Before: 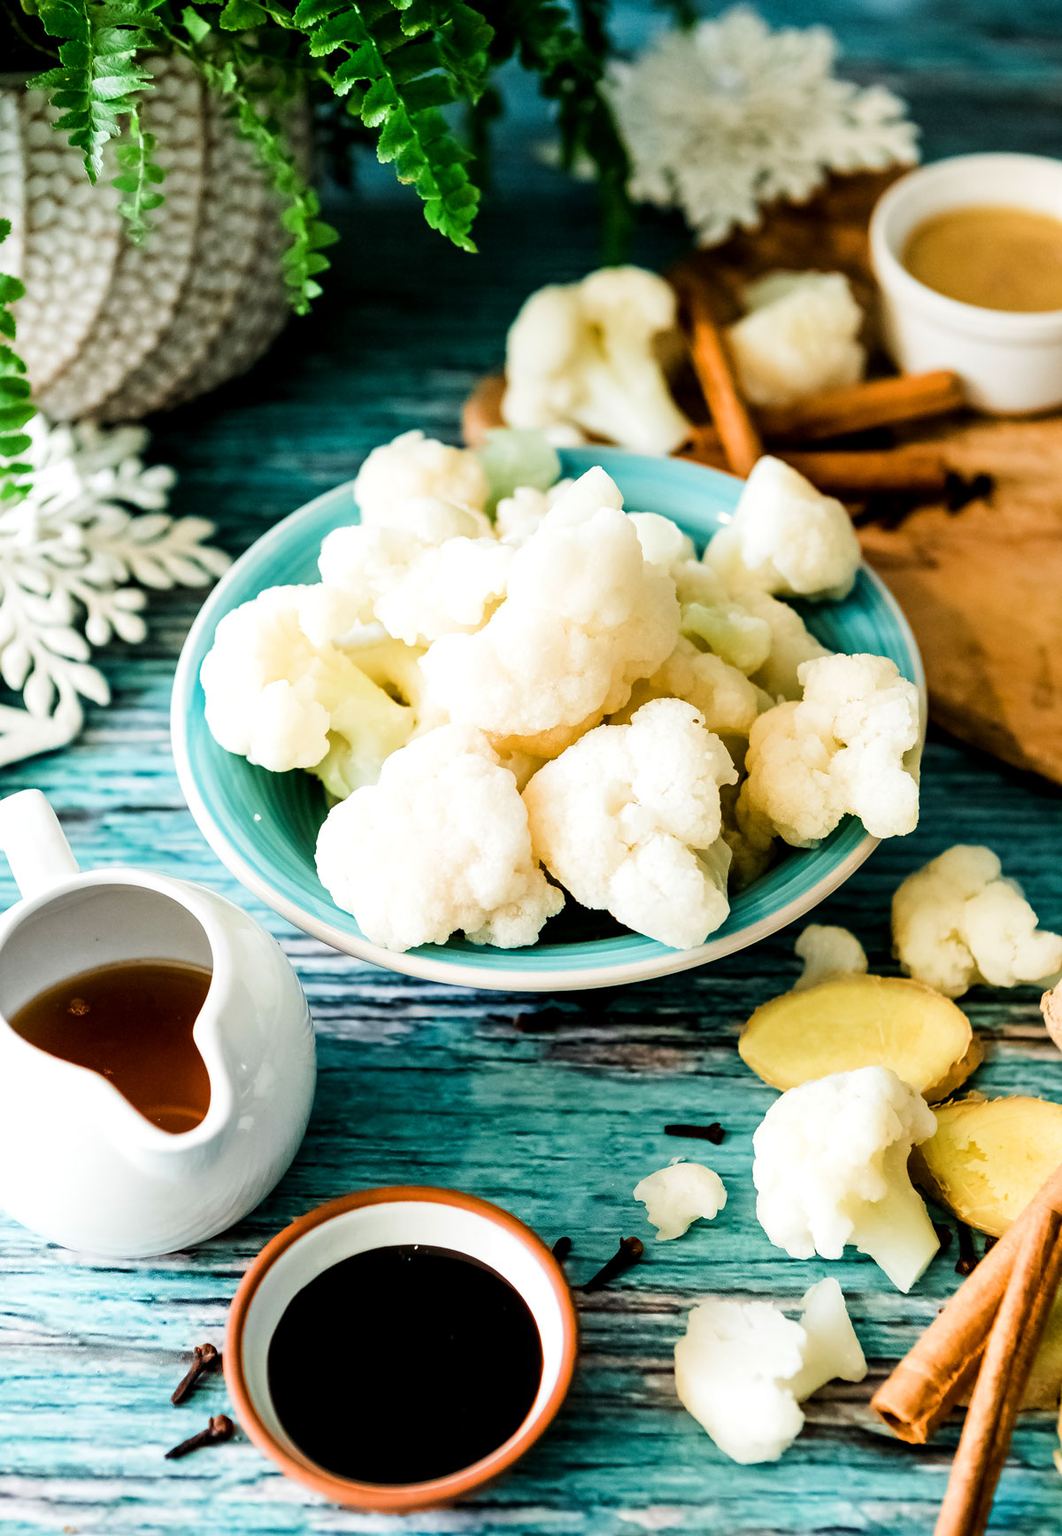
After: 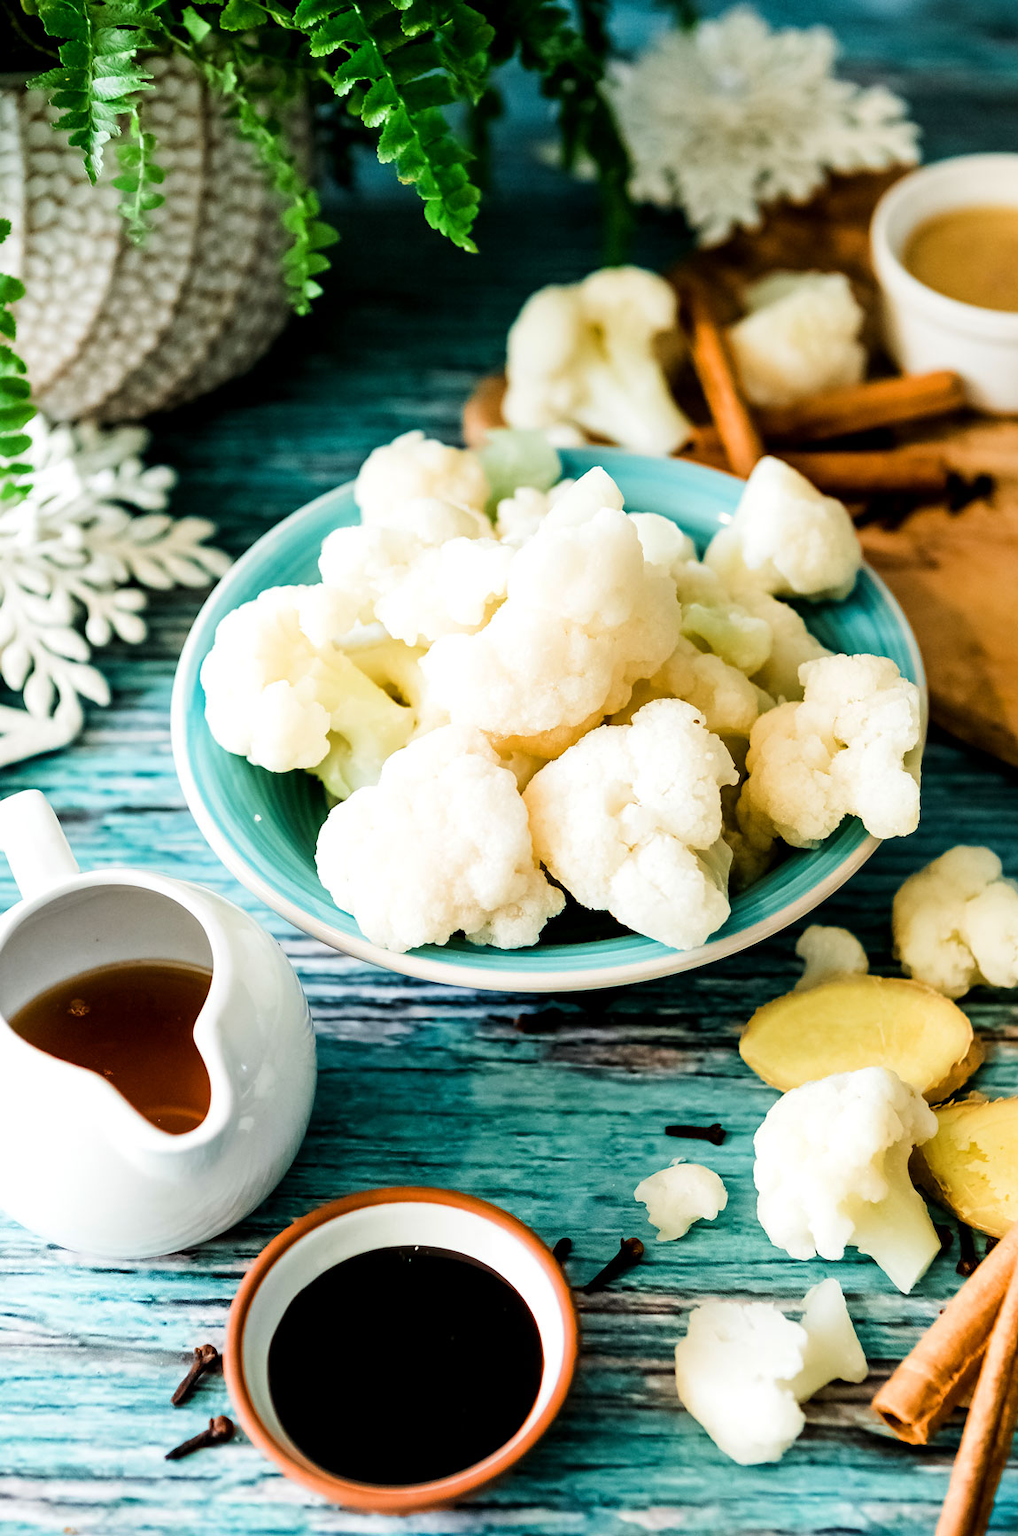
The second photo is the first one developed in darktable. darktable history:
crop: right 4.126%, bottom 0.031%
exposure: compensate highlight preservation false
